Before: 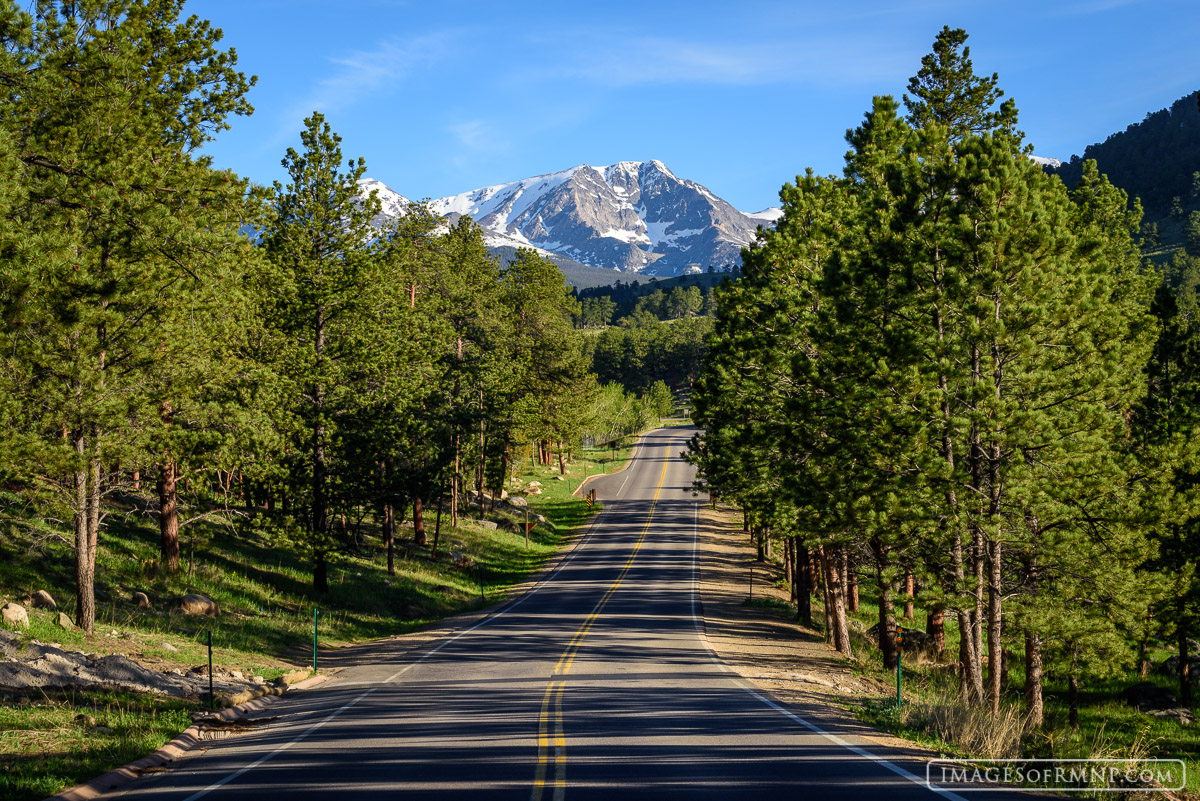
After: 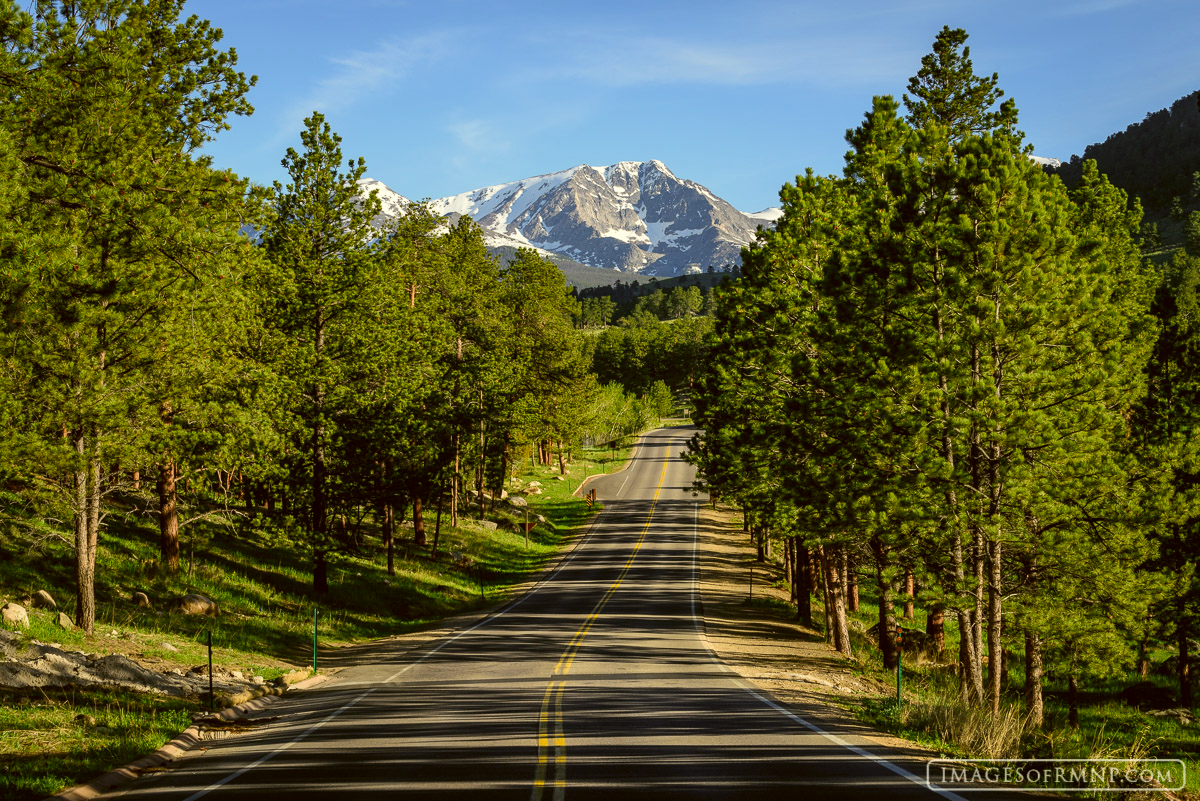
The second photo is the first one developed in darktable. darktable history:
color correction: highlights a* -1.51, highlights b* 10.43, shadows a* 0.646, shadows b* 19.13
